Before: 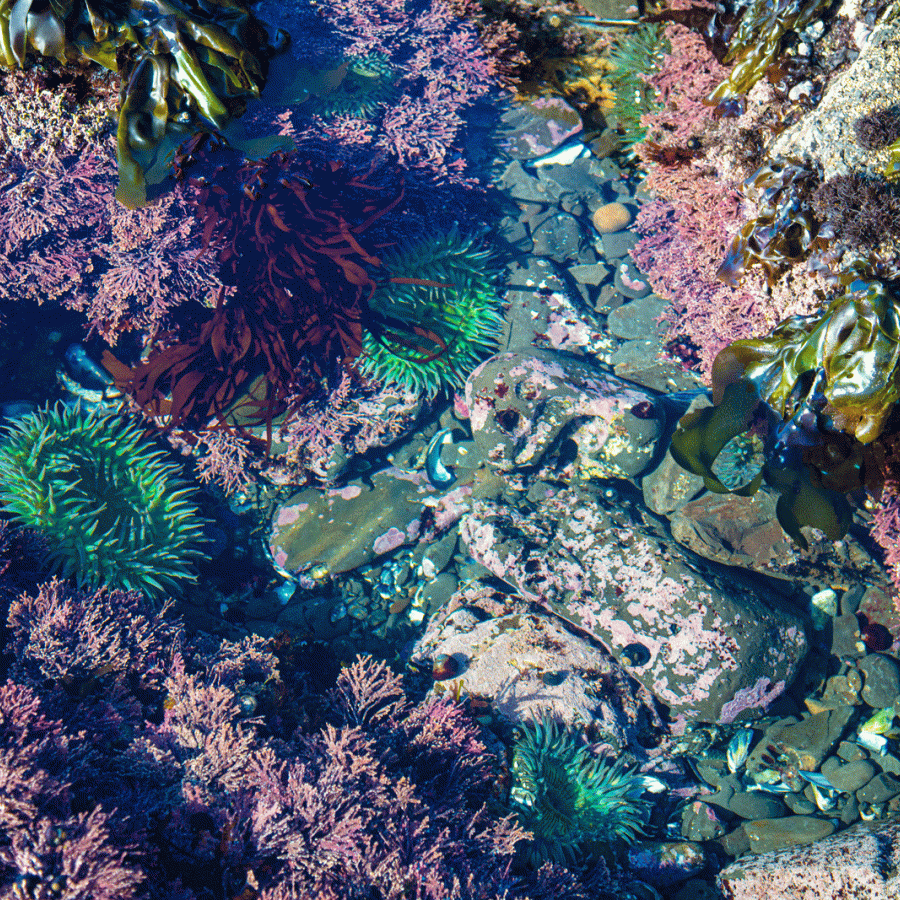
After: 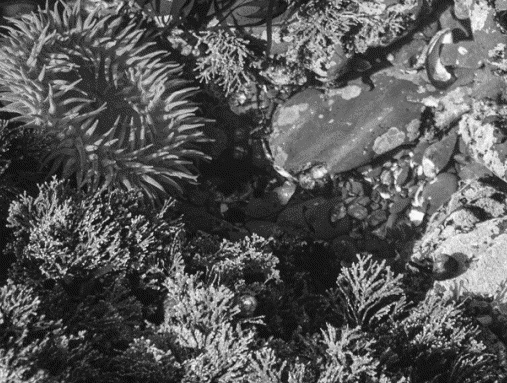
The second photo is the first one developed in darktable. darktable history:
monochrome: on, module defaults
crop: top 44.483%, right 43.593%, bottom 12.892%
